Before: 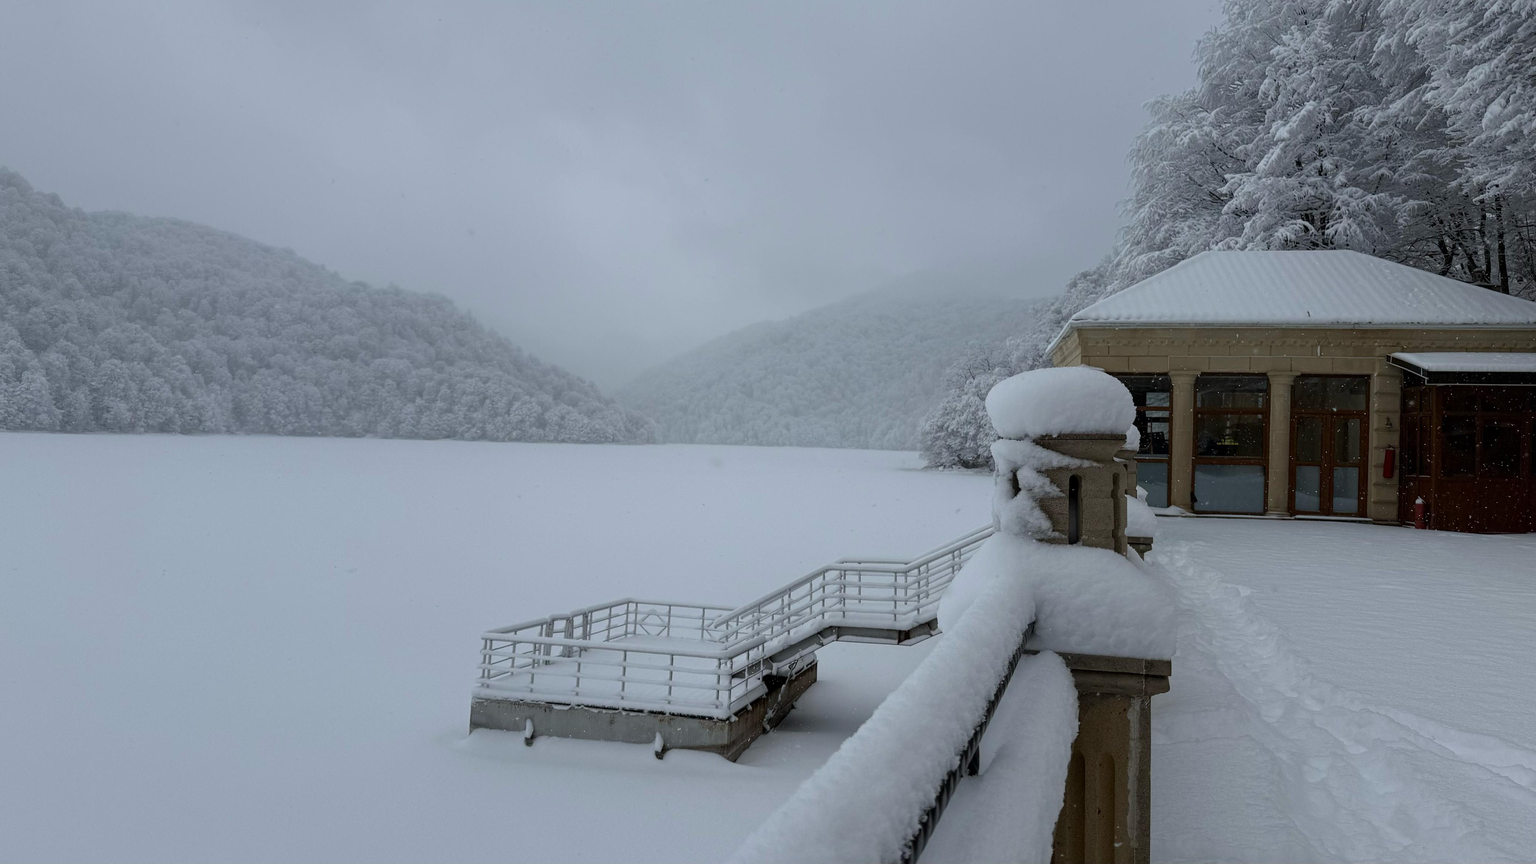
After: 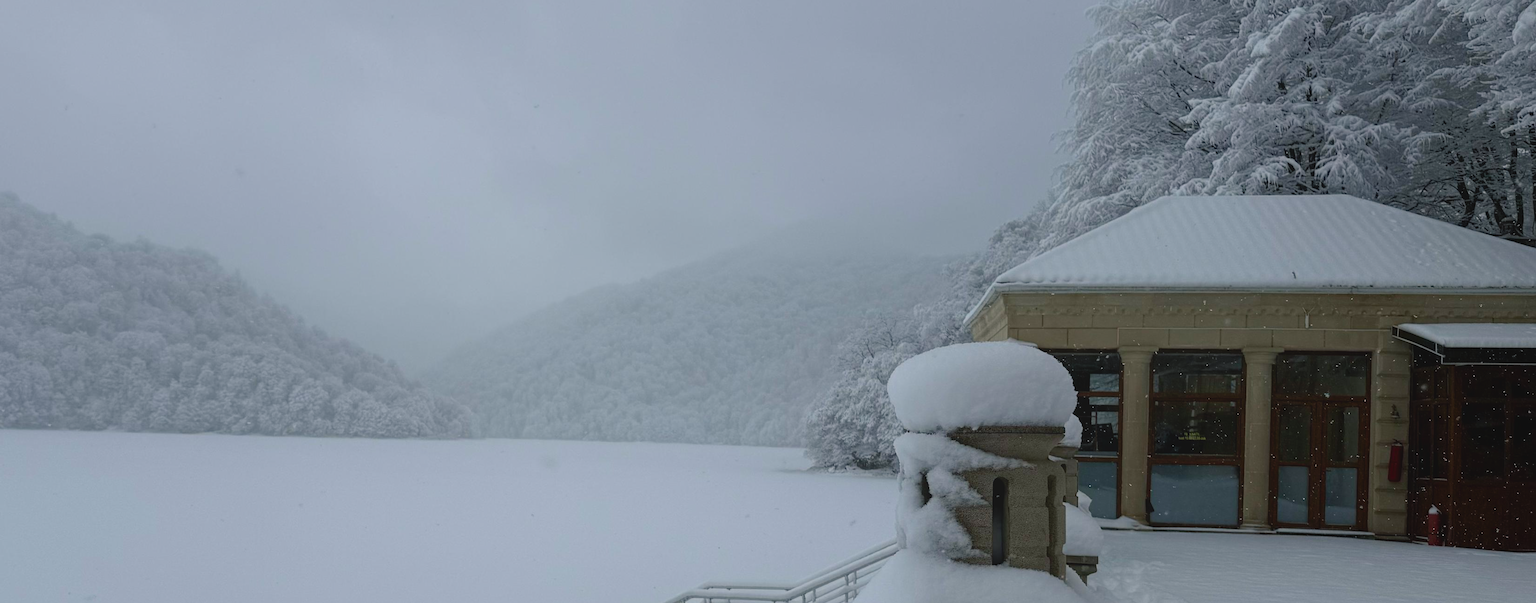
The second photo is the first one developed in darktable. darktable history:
color balance rgb: shadows lift › chroma 2.031%, shadows lift › hue 216.42°, perceptual saturation grading › global saturation 0.619%
exposure: black level correction 0.001, compensate highlight preservation false
local contrast: highlights 68%, shadows 66%, detail 84%, midtone range 0.325
crop: left 18.288%, top 11.092%, right 2.258%, bottom 33.415%
